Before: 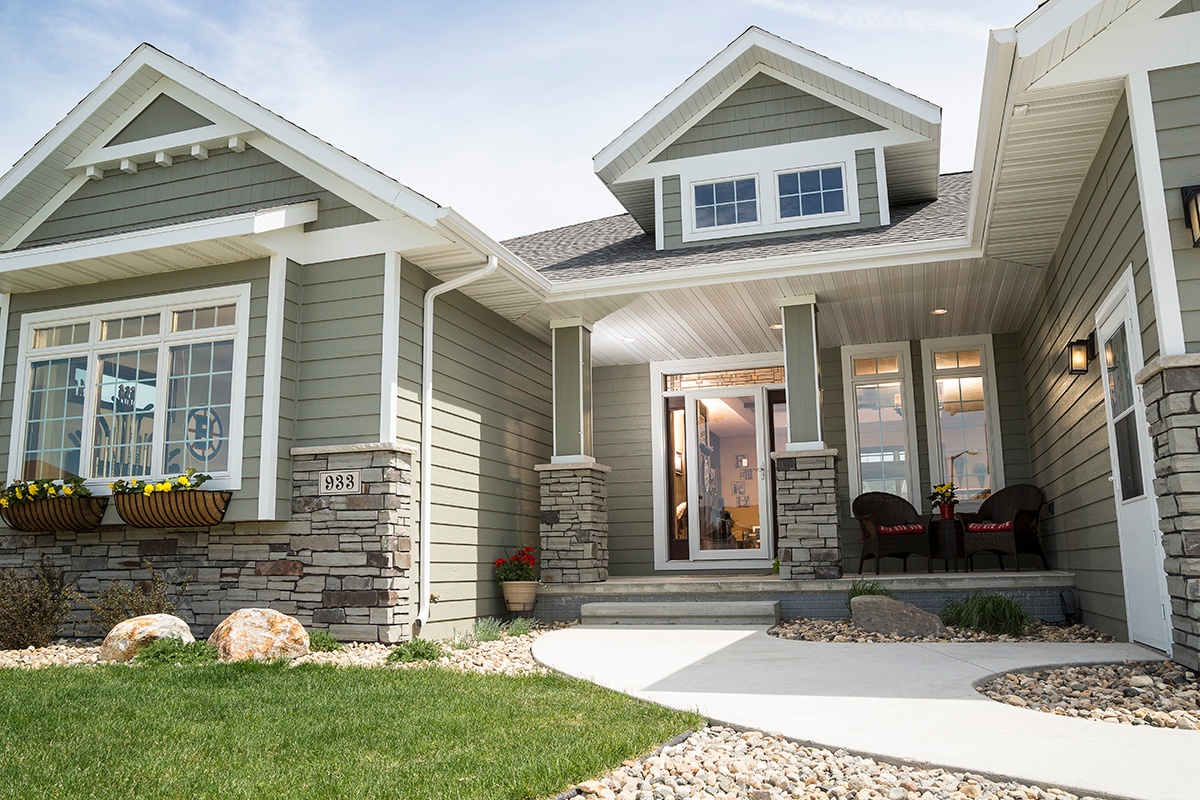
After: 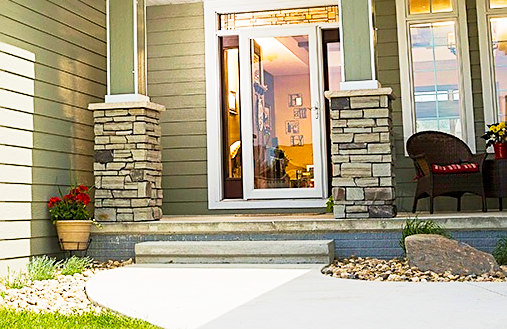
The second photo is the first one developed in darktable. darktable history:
local contrast: mode bilateral grid, contrast 20, coarseness 51, detail 119%, midtone range 0.2
sharpen: on, module defaults
crop: left 37.246%, top 45.181%, right 20.491%, bottom 13.676%
base curve: curves: ch0 [(0, 0) (0.088, 0.125) (0.176, 0.251) (0.354, 0.501) (0.613, 0.749) (1, 0.877)], preserve colors none
exposure: black level correction 0, exposure 0.499 EV, compensate exposure bias true, compensate highlight preservation false
color balance rgb: power › hue 62.96°, linear chroma grading › global chroma 14.94%, perceptual saturation grading › global saturation 25.415%, global vibrance 34.74%
velvia: on, module defaults
